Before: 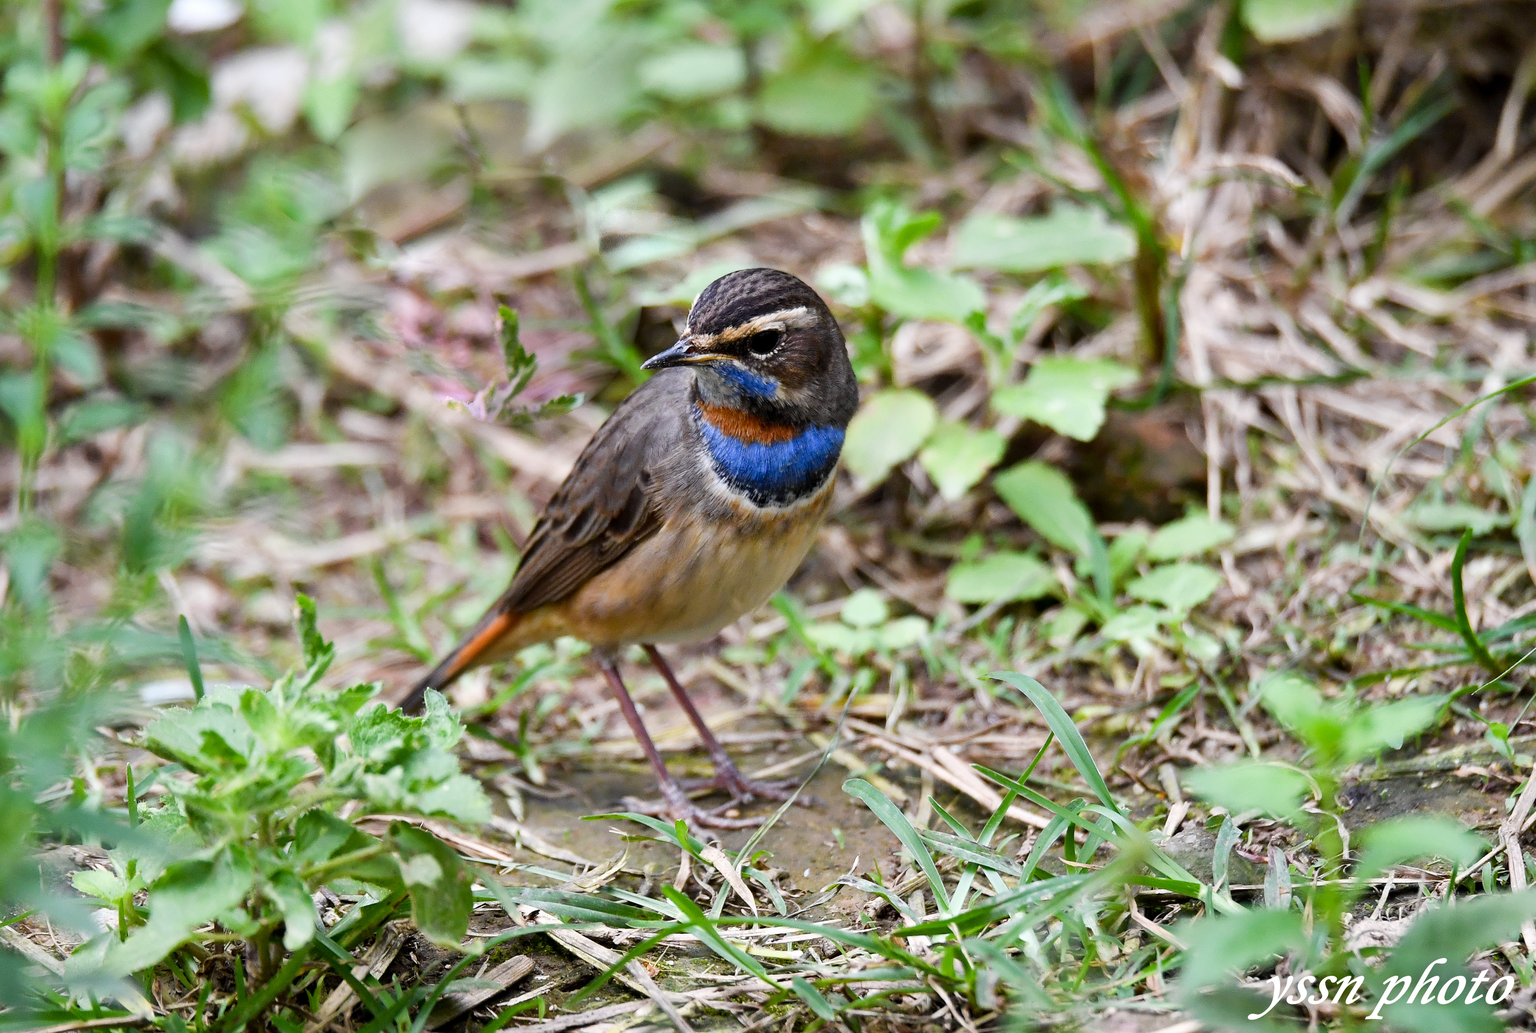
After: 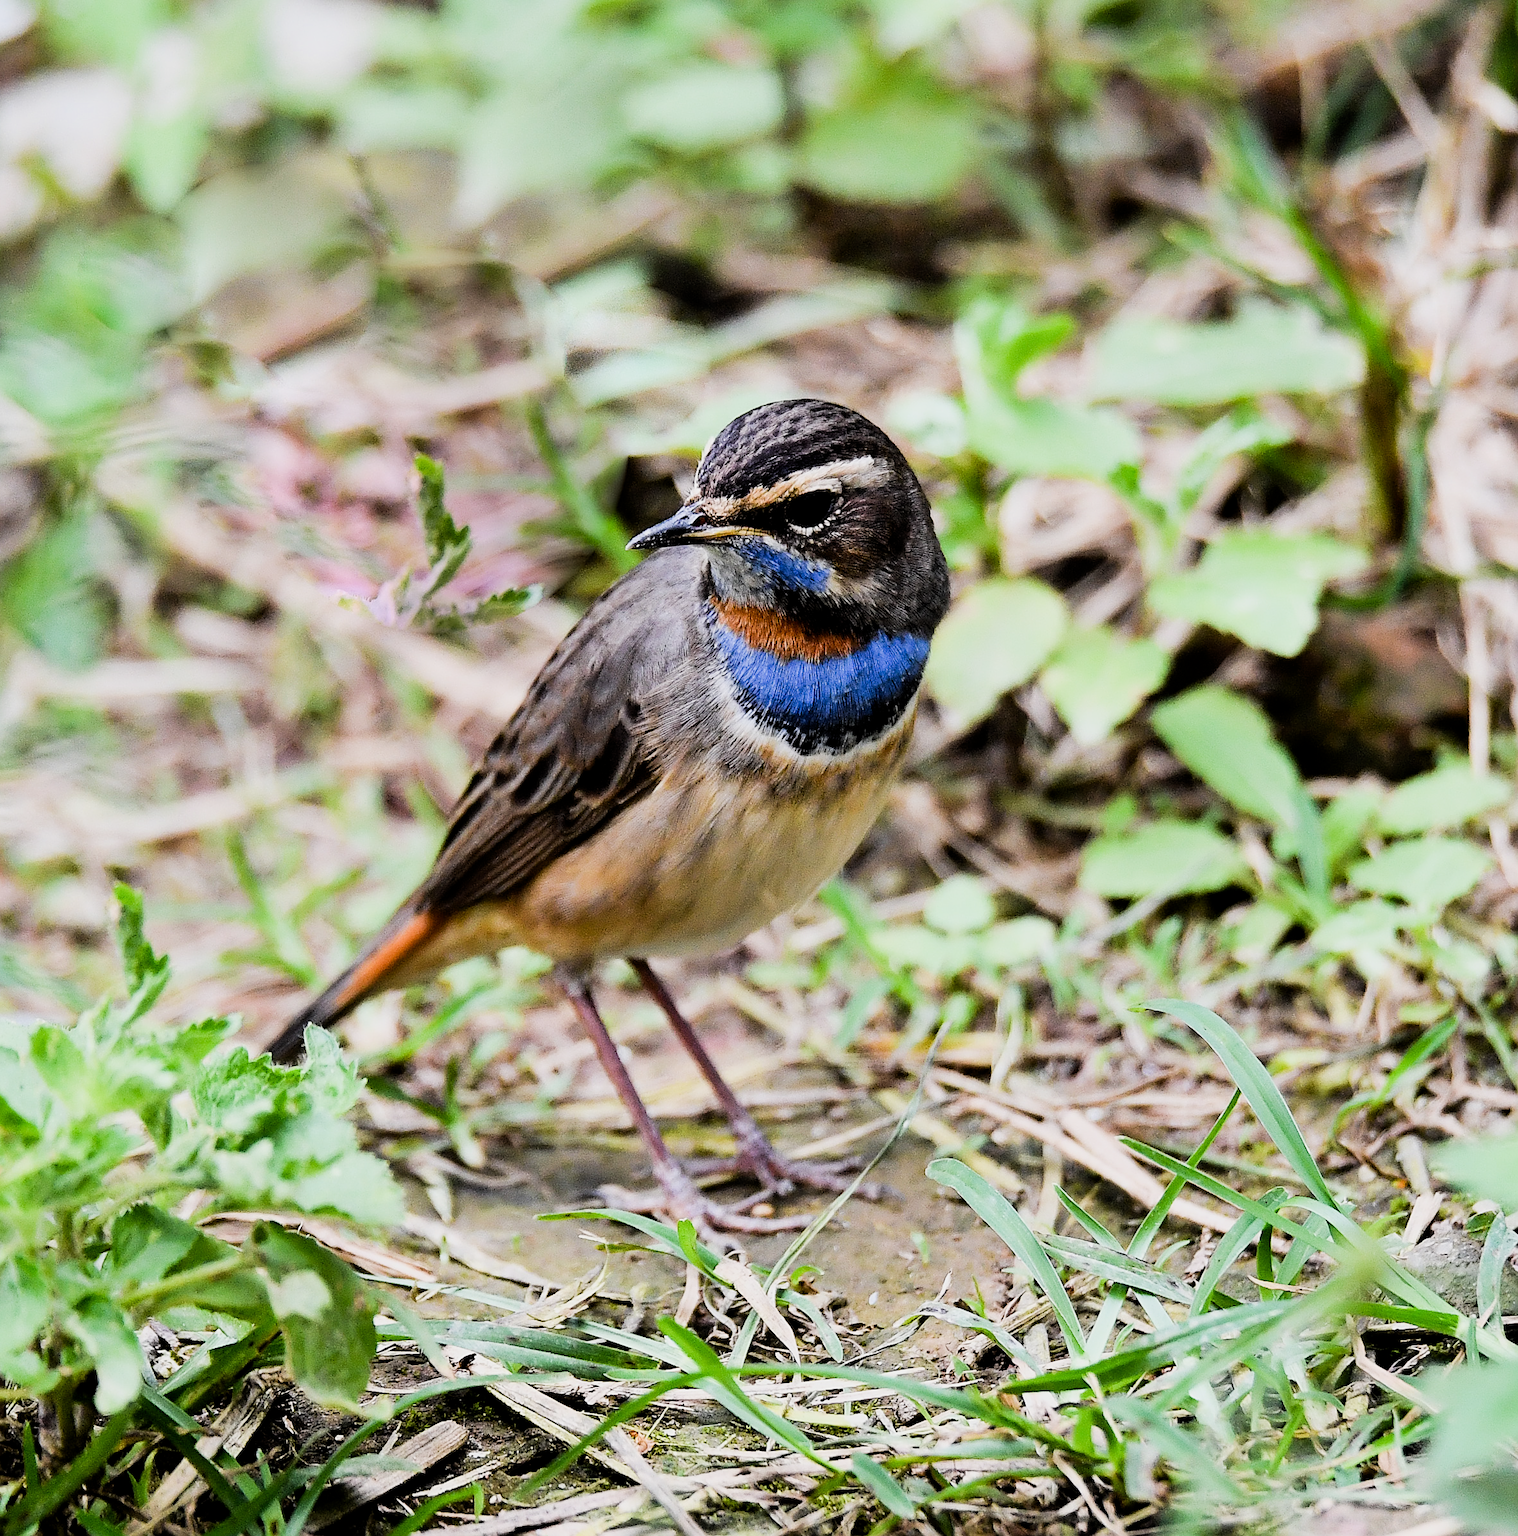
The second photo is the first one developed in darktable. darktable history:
sharpen: on, module defaults
crop and rotate: left 14.323%, right 19.206%
filmic rgb: middle gray luminance 29.08%, black relative exposure -10.34 EV, white relative exposure 5.49 EV, target black luminance 0%, hardness 3.96, latitude 2%, contrast 1.121, highlights saturation mix 5.25%, shadows ↔ highlights balance 15.42%
tone equalizer: -8 EV -0.437 EV, -7 EV -0.386 EV, -6 EV -0.352 EV, -5 EV -0.225 EV, -3 EV 0.207 EV, -2 EV 0.317 EV, -1 EV 0.368 EV, +0 EV 0.398 EV, edges refinement/feathering 500, mask exposure compensation -1.57 EV, preserve details no
exposure: black level correction 0.001, exposure 0.299 EV, compensate highlight preservation false
